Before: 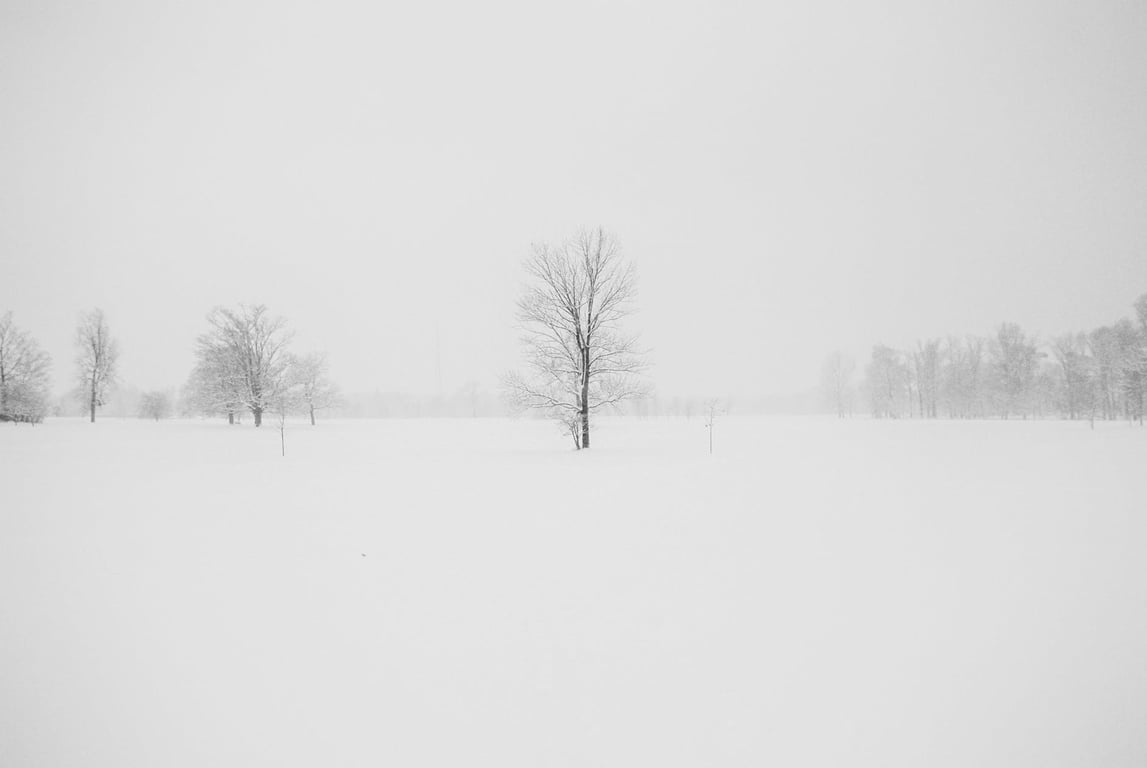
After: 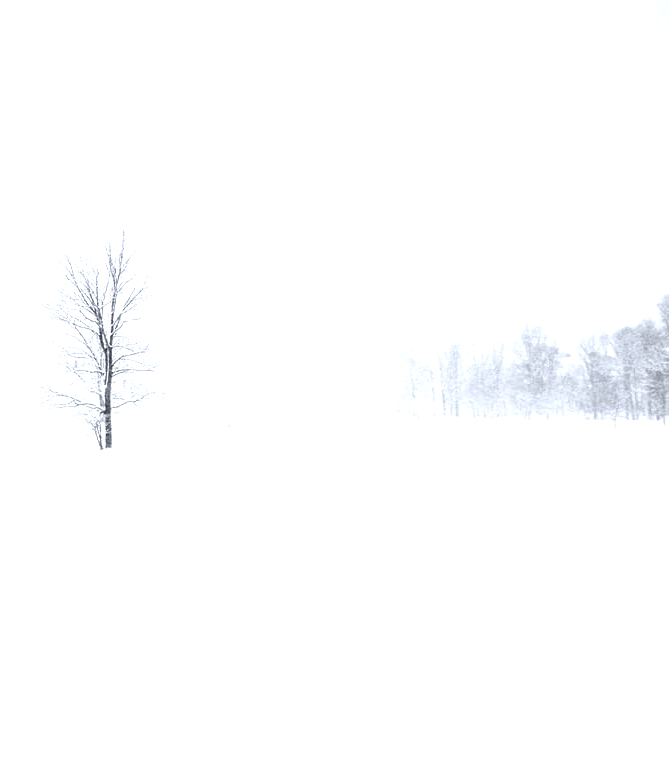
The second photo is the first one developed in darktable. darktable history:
exposure: exposure 0.188 EV, compensate highlight preservation false
local contrast: on, module defaults
crop: left 41.65%
color balance rgb: highlights gain › luminance 16.3%, highlights gain › chroma 2.912%, highlights gain › hue 260.31°, global offset › chroma 0.13%, global offset › hue 253.04°, perceptual saturation grading › global saturation 0.305%, perceptual saturation grading › mid-tones 6.163%, perceptual saturation grading › shadows 72.113%, perceptual brilliance grading › global brilliance 14.205%, perceptual brilliance grading › shadows -34.685%, global vibrance 19.485%
